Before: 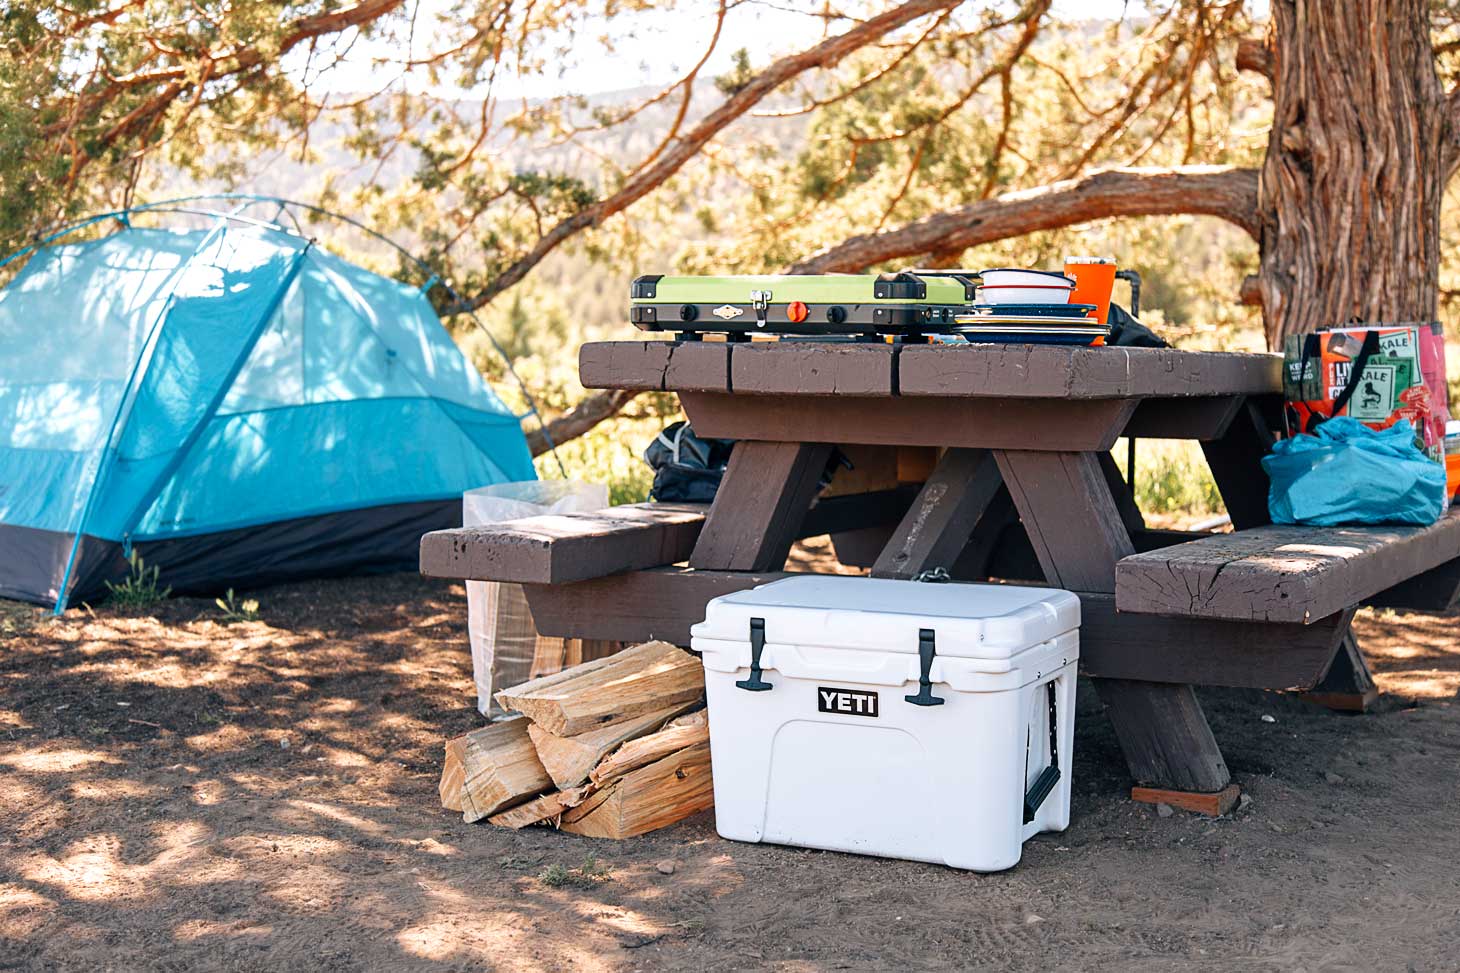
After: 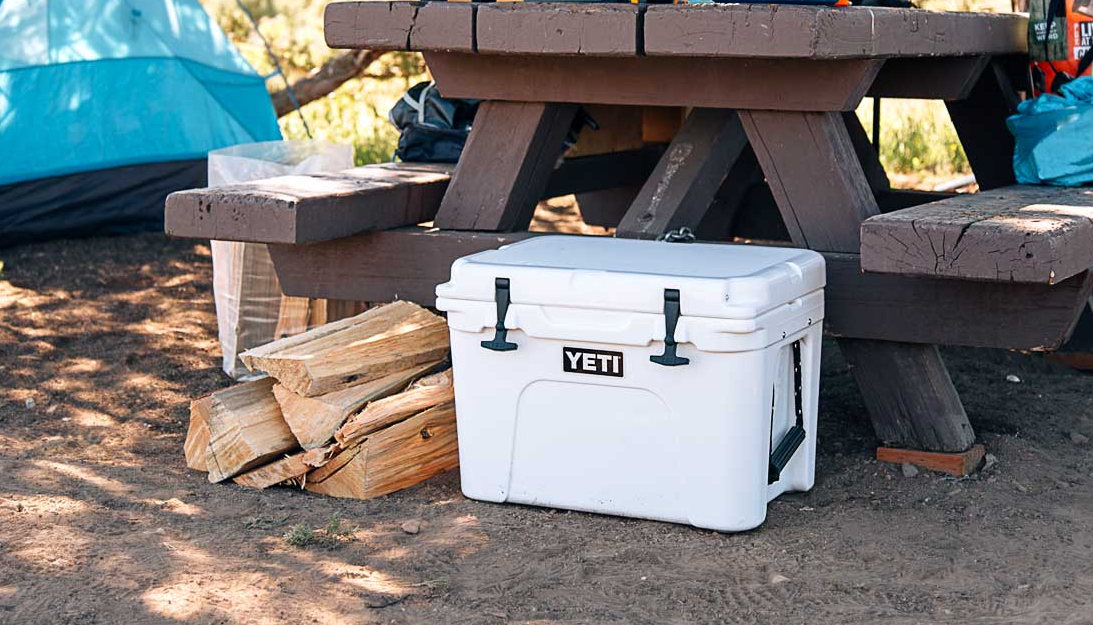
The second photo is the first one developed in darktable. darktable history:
crop and rotate: left 17.472%, top 34.95%, right 7.641%, bottom 0.786%
